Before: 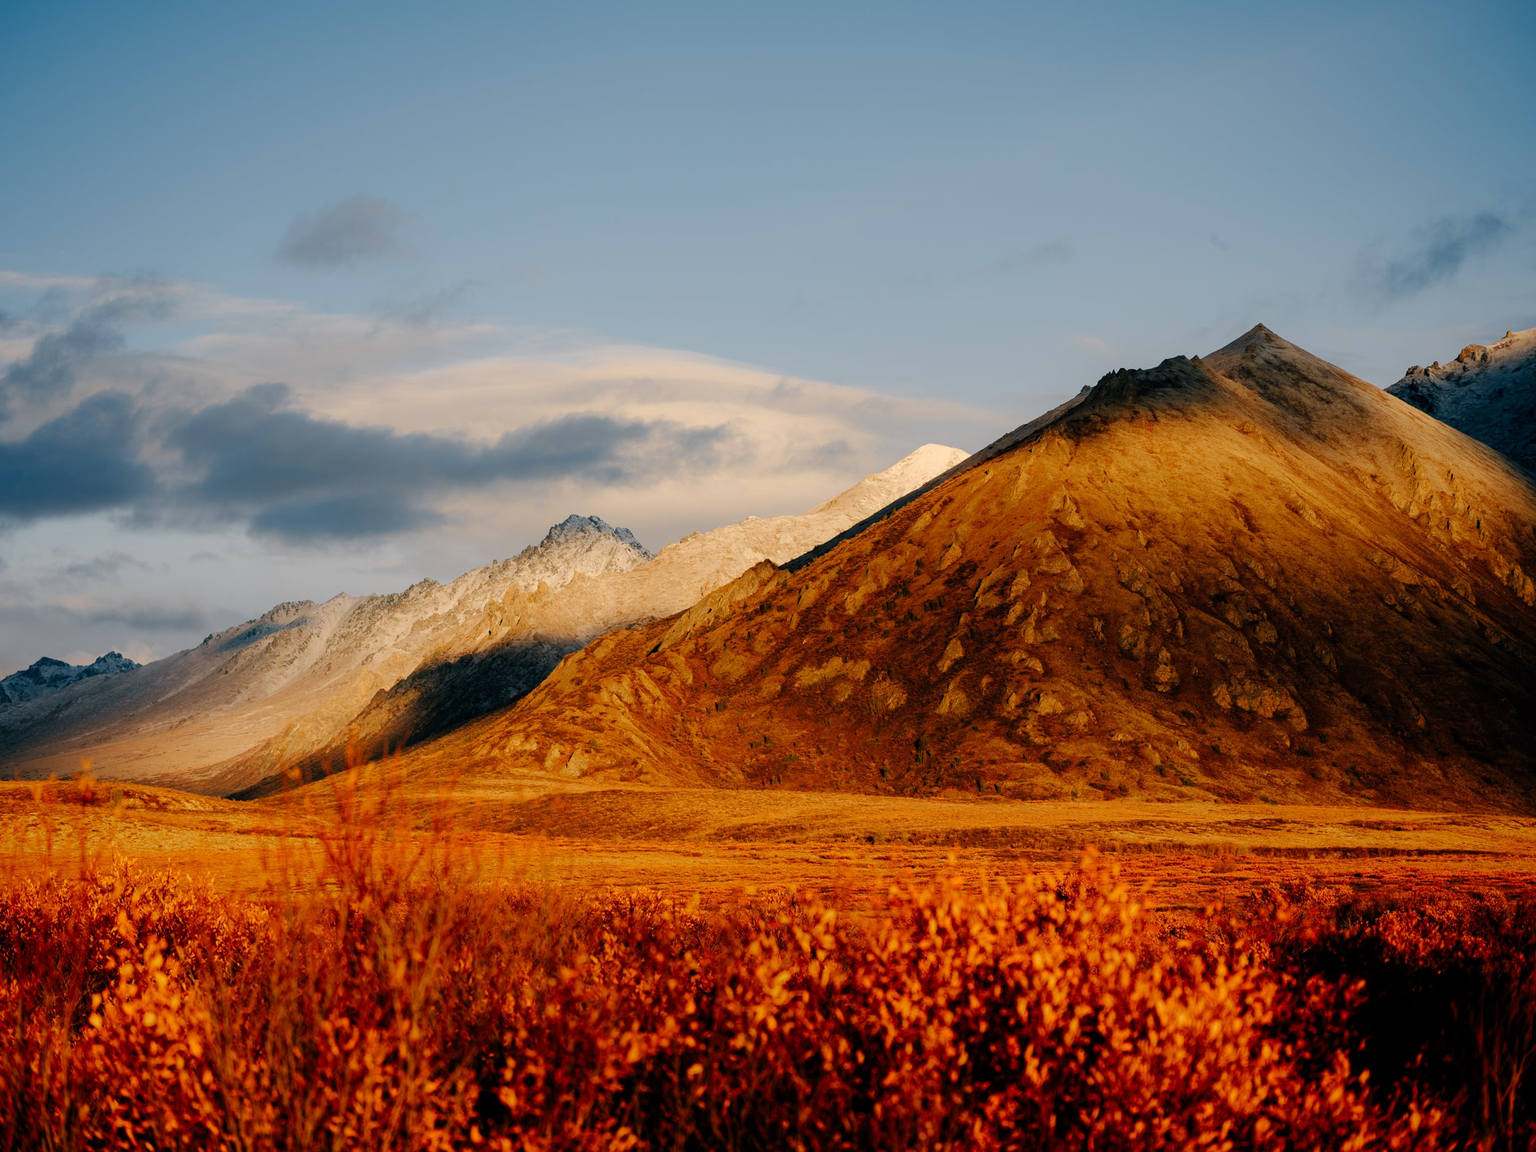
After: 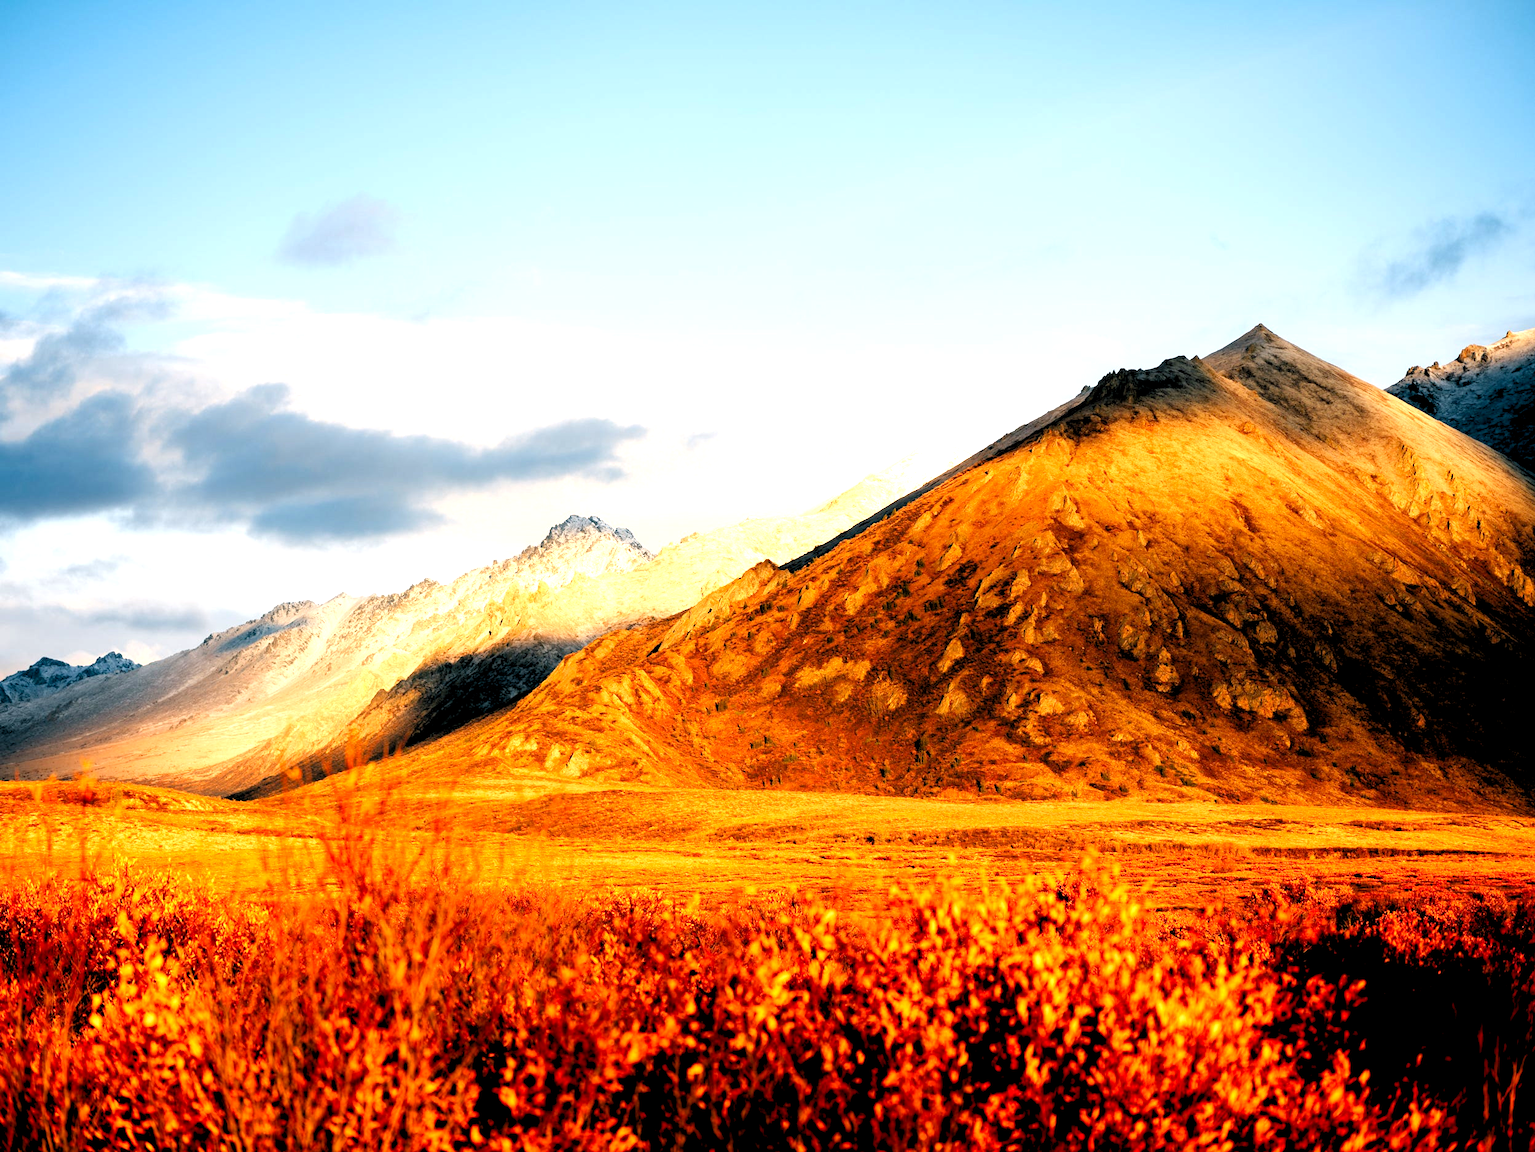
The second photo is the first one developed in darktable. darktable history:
rgb levels: levels [[0.01, 0.419, 0.839], [0, 0.5, 1], [0, 0.5, 1]]
exposure: black level correction 0.001, exposure 1.3 EV, compensate highlight preservation false
